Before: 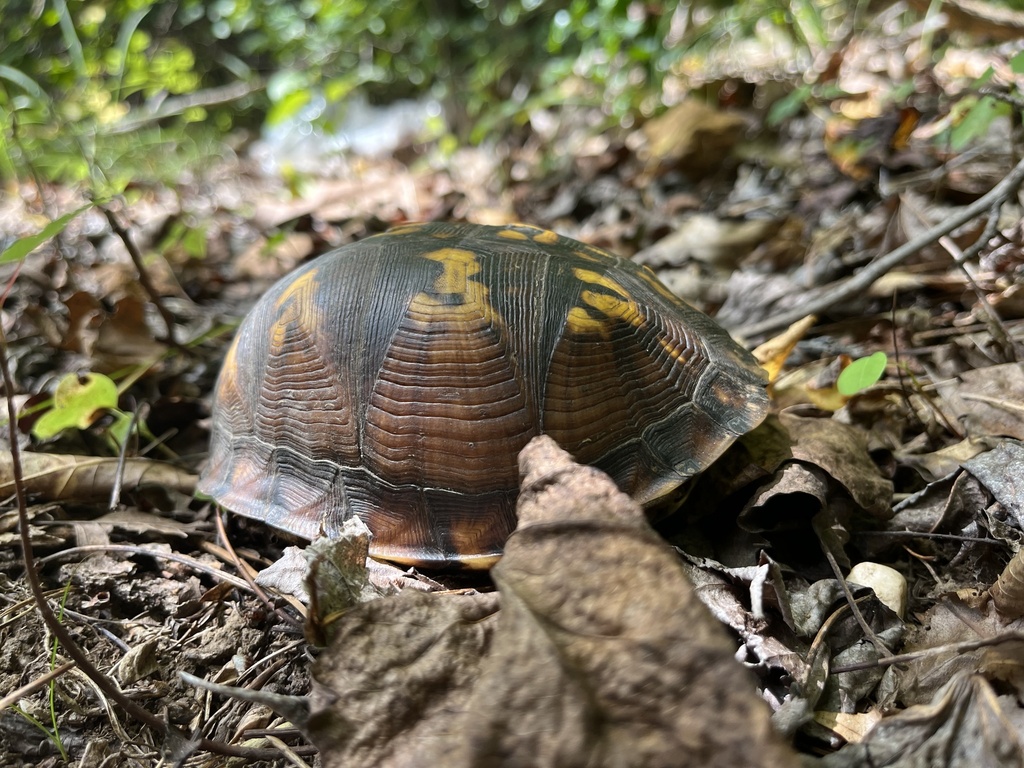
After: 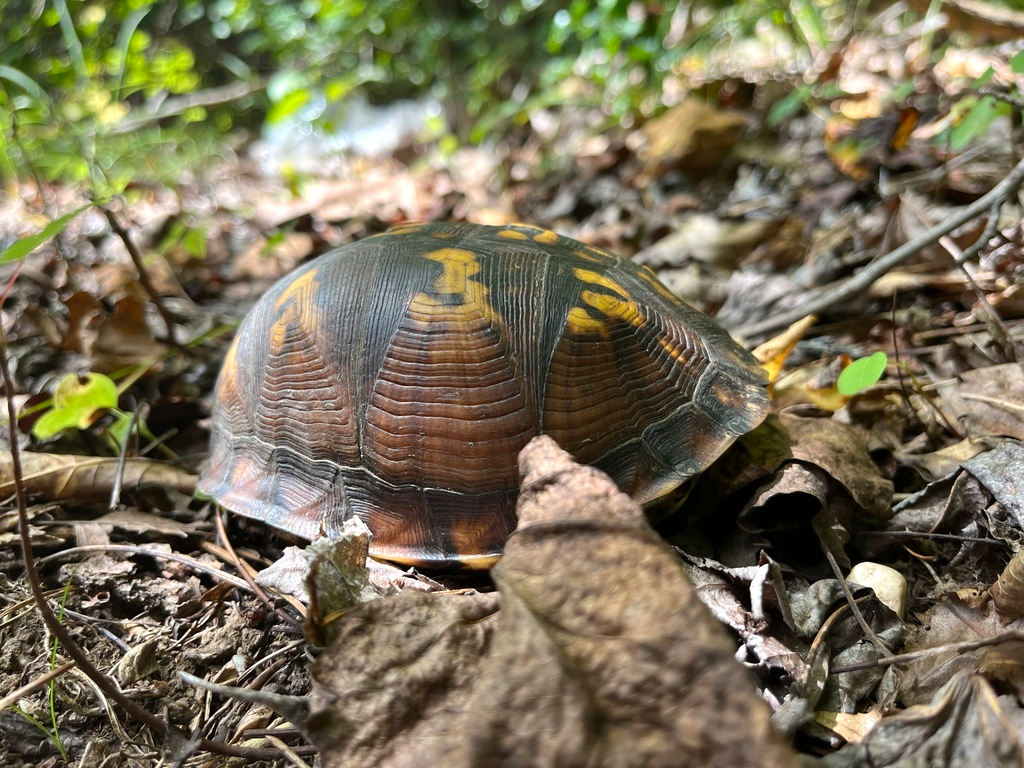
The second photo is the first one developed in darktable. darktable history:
exposure: exposure 0.169 EV, compensate highlight preservation false
